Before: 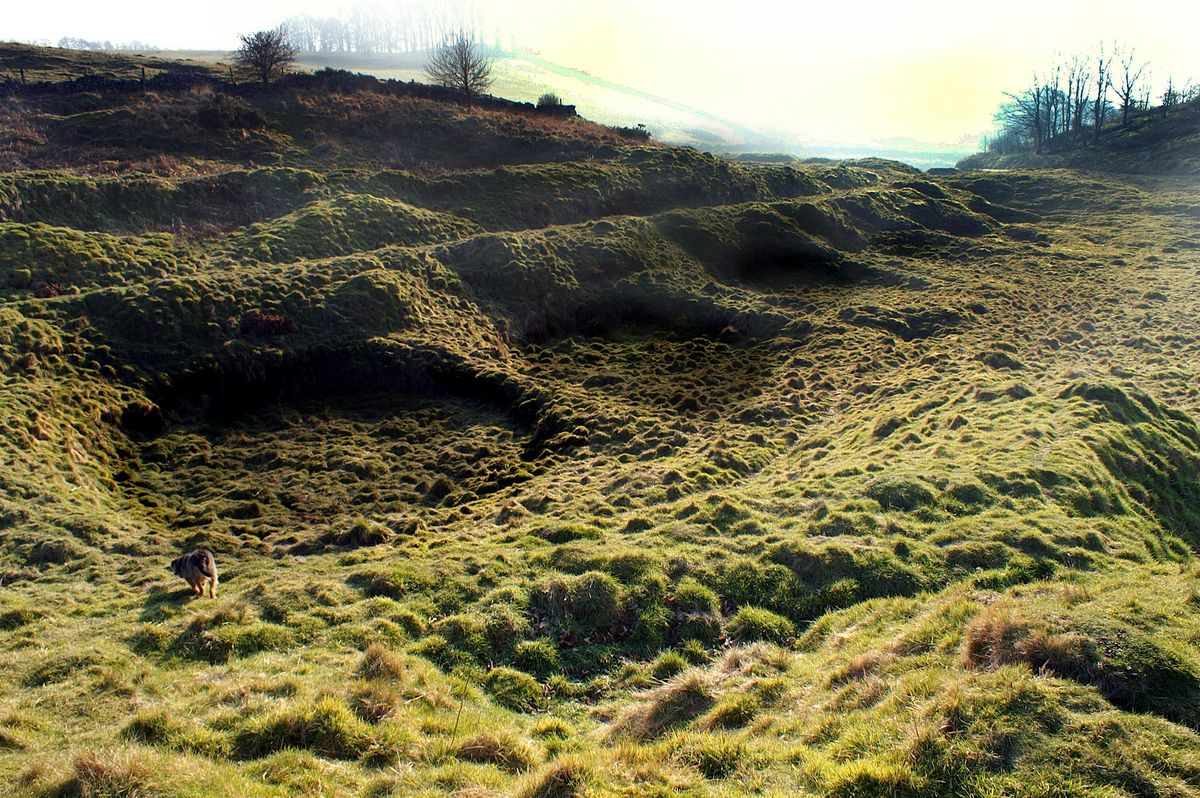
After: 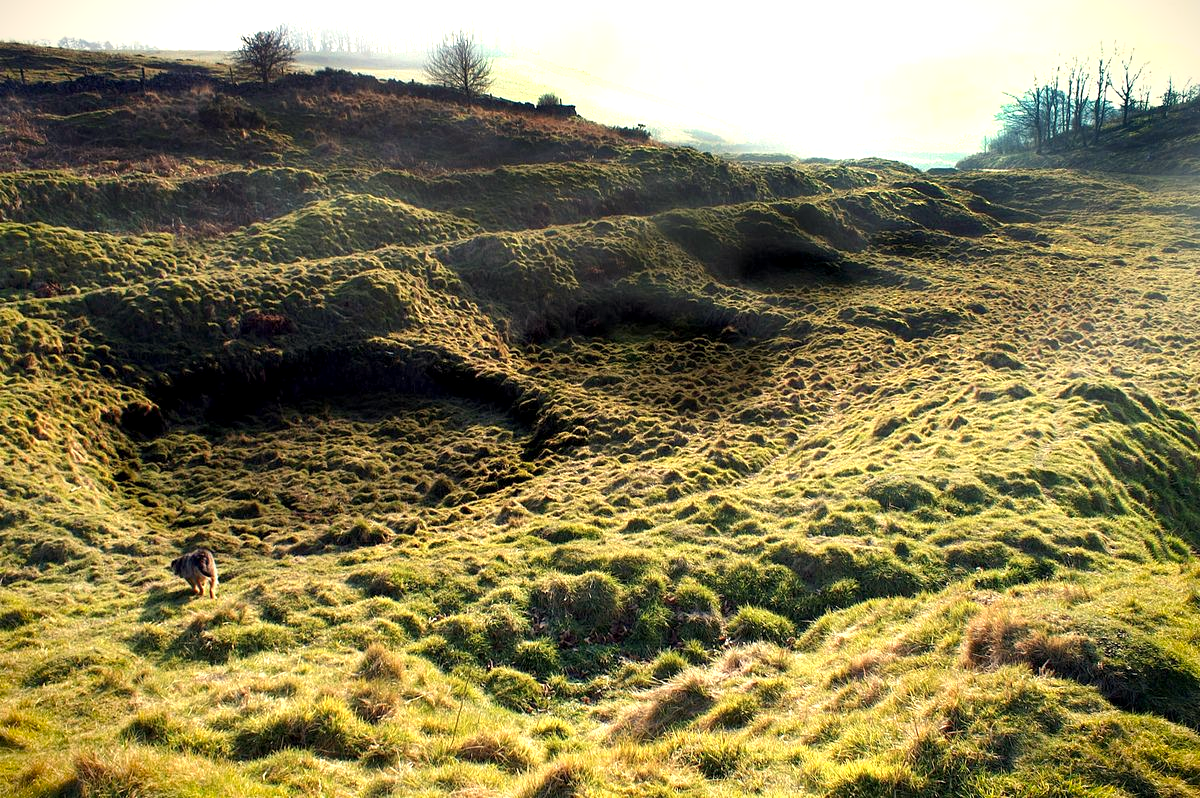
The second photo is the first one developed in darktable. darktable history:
white balance: red 1.045, blue 0.932
exposure: black level correction 0, exposure 0.5 EV, compensate exposure bias true, compensate highlight preservation false
vignetting: fall-off start 88.53%, fall-off radius 44.2%, saturation 0.376, width/height ratio 1.161
local contrast: highlights 100%, shadows 100%, detail 120%, midtone range 0.2
